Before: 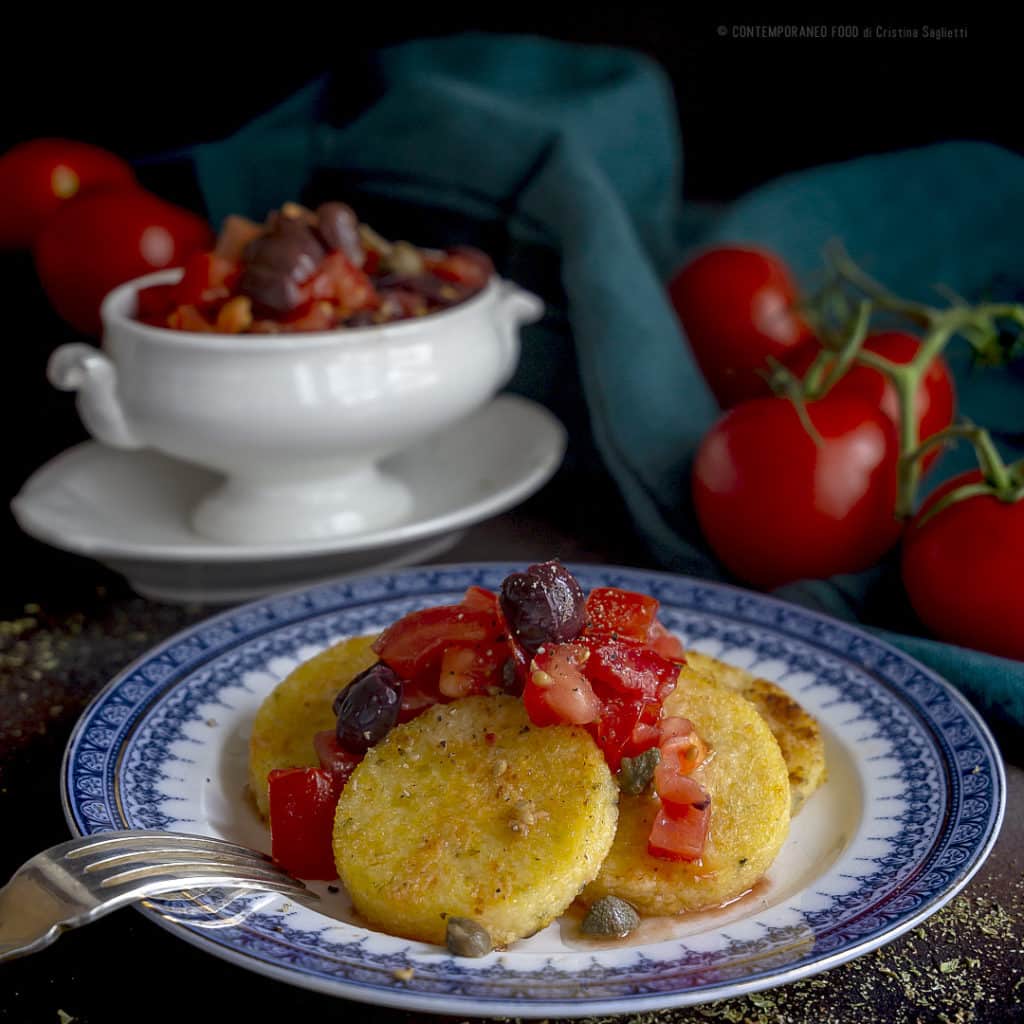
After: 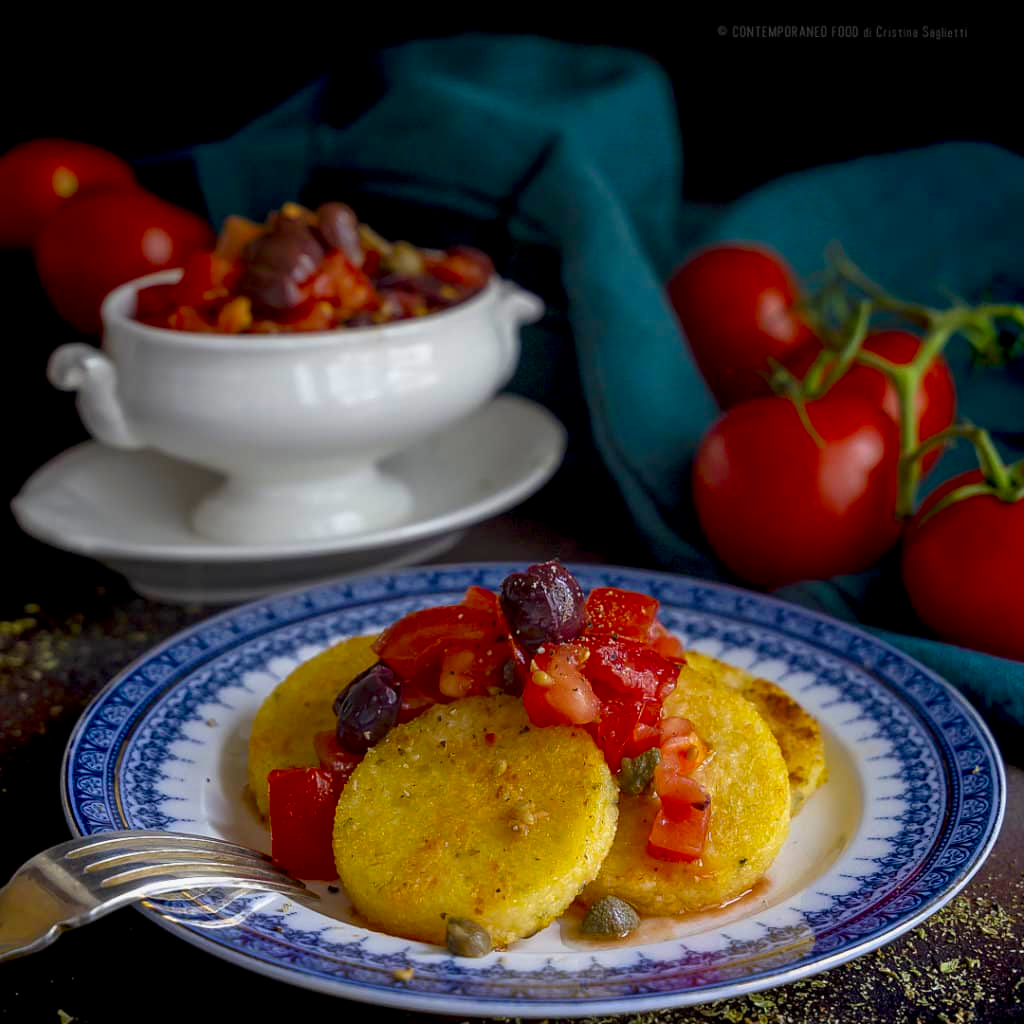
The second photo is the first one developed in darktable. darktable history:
velvia: strength 32%, mid-tones bias 0.2
exposure: black level correction 0.002, exposure -0.1 EV, compensate highlight preservation false
white balance: red 1, blue 1
